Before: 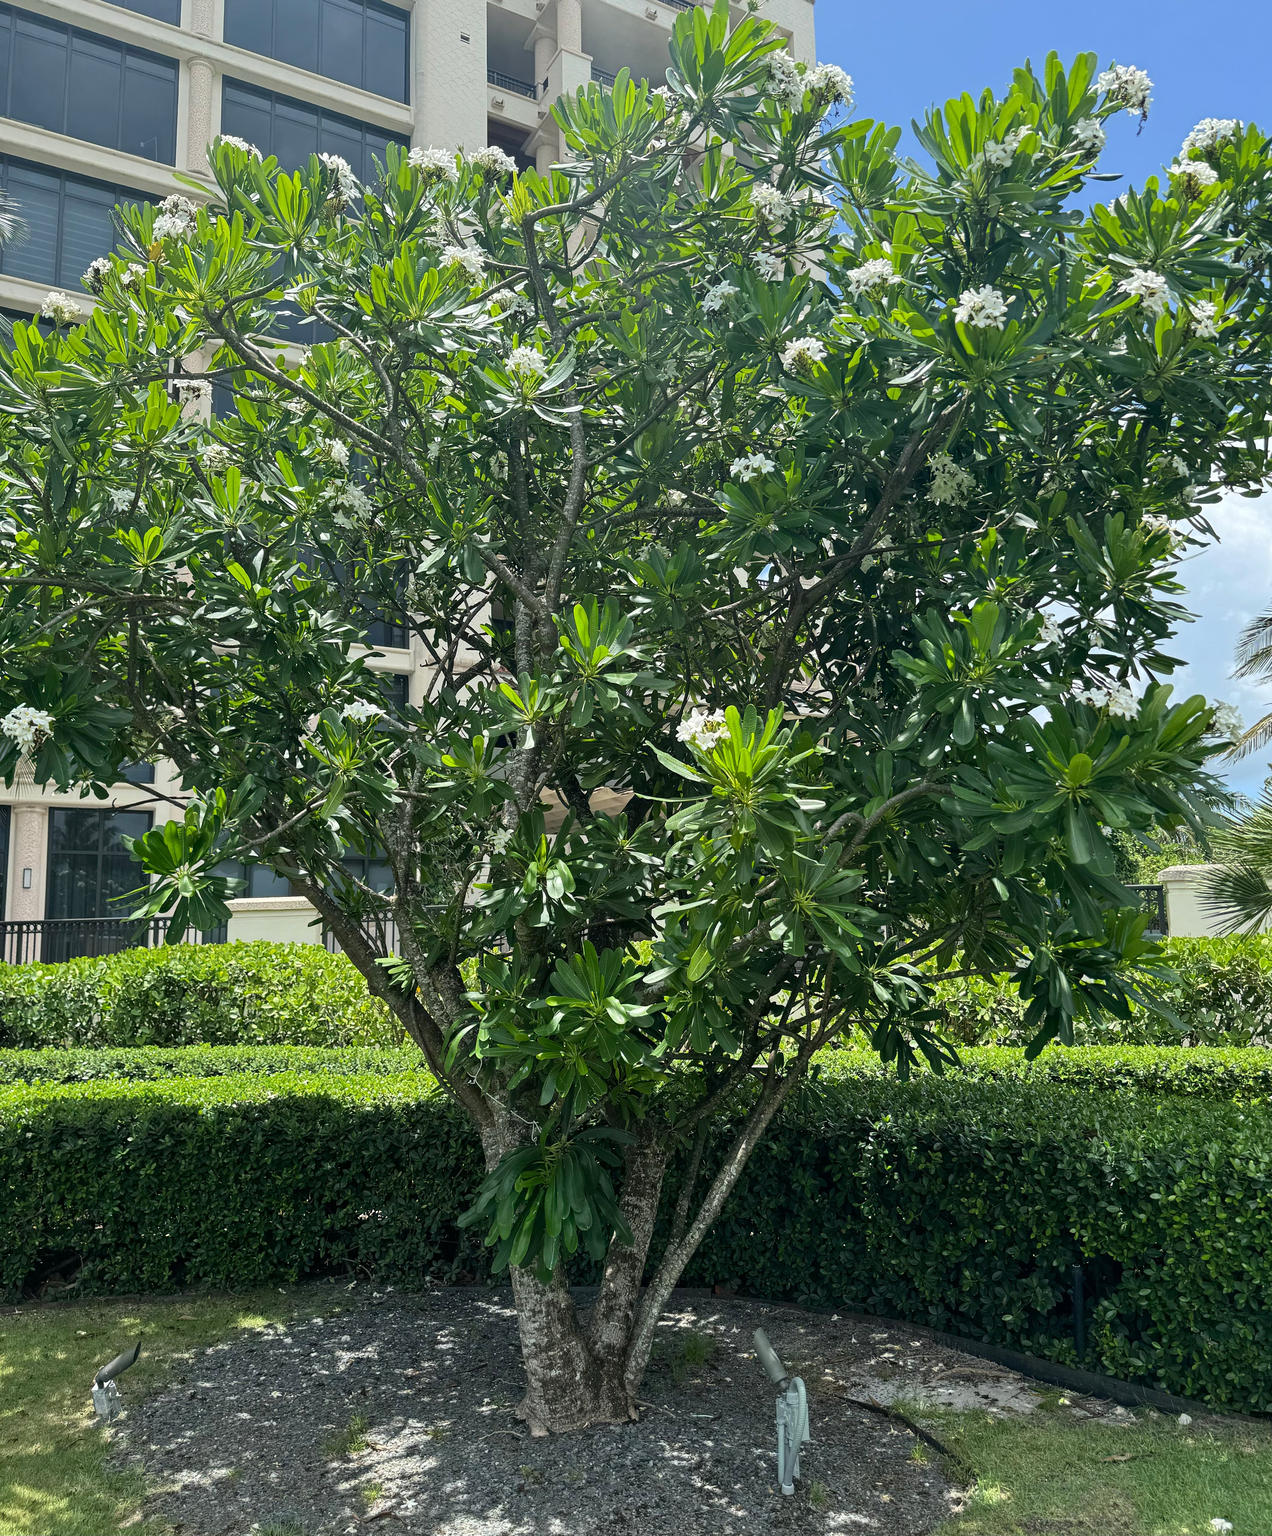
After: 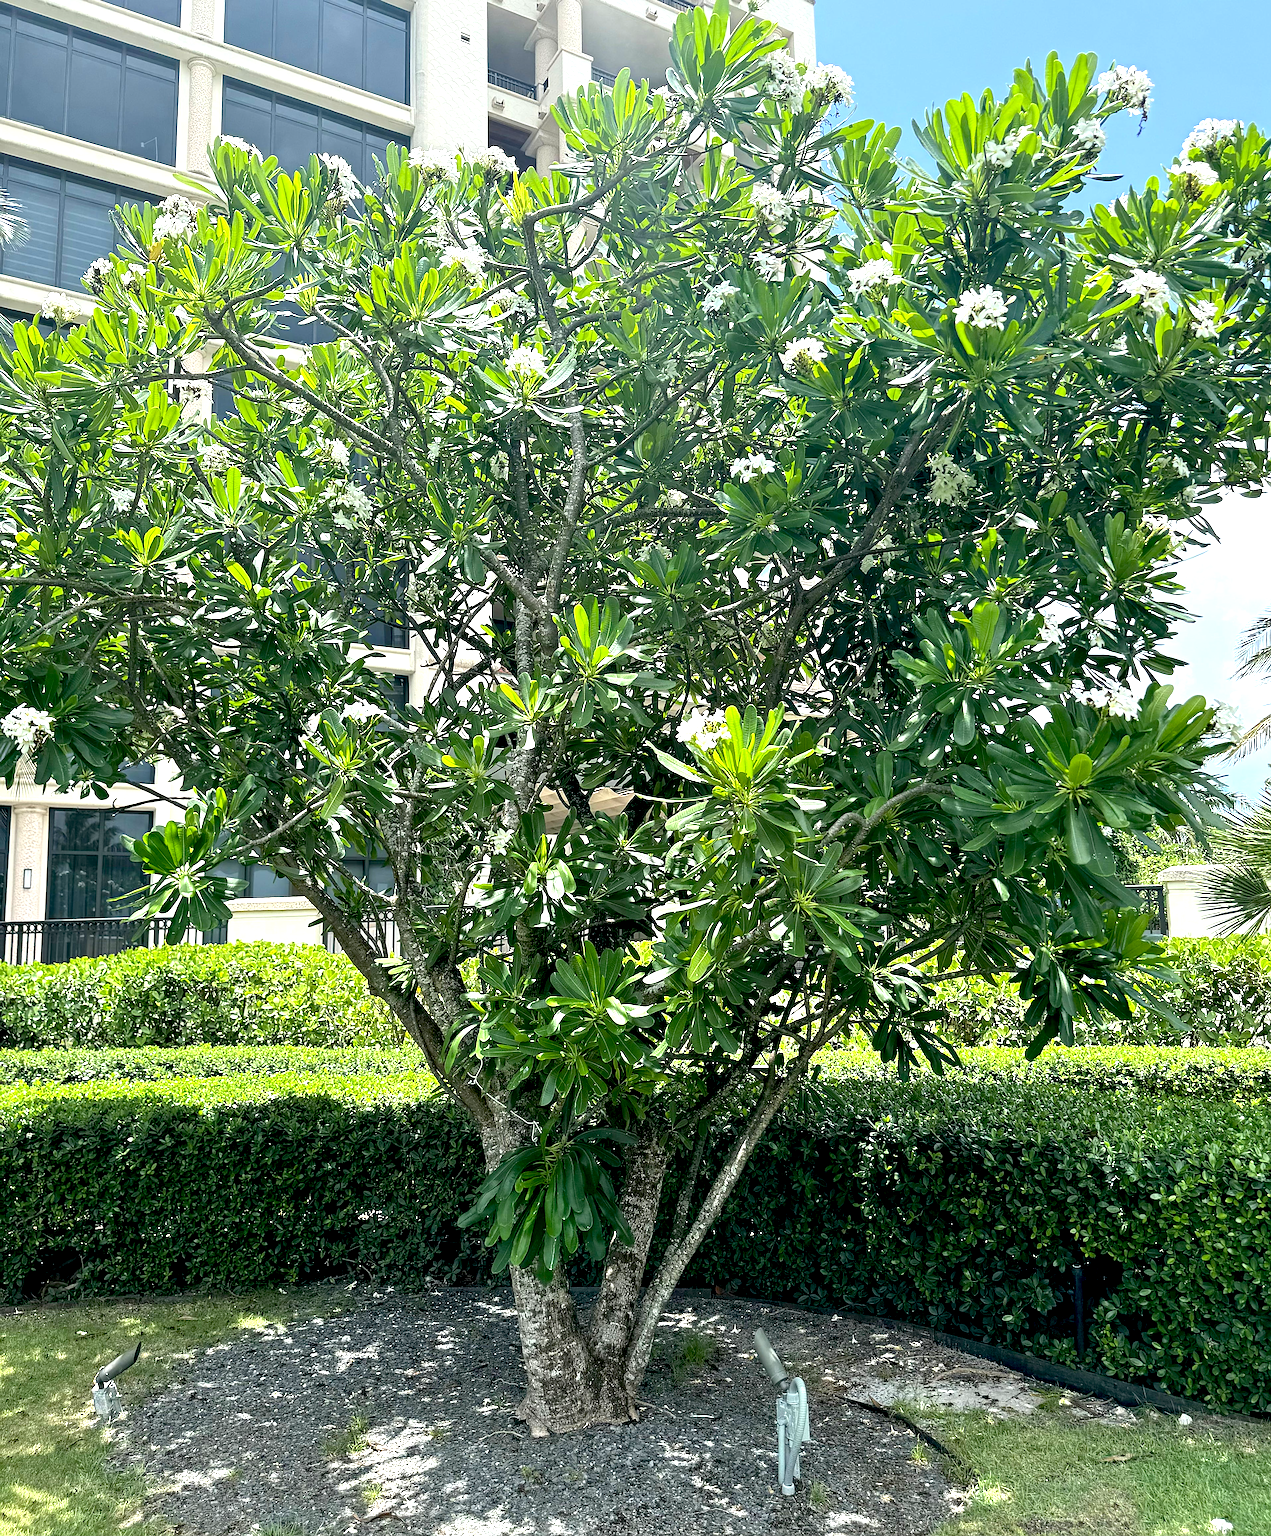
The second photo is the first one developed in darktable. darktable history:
sharpen: on, module defaults
exposure: black level correction 0.008, exposure 0.976 EV, compensate highlight preservation false
